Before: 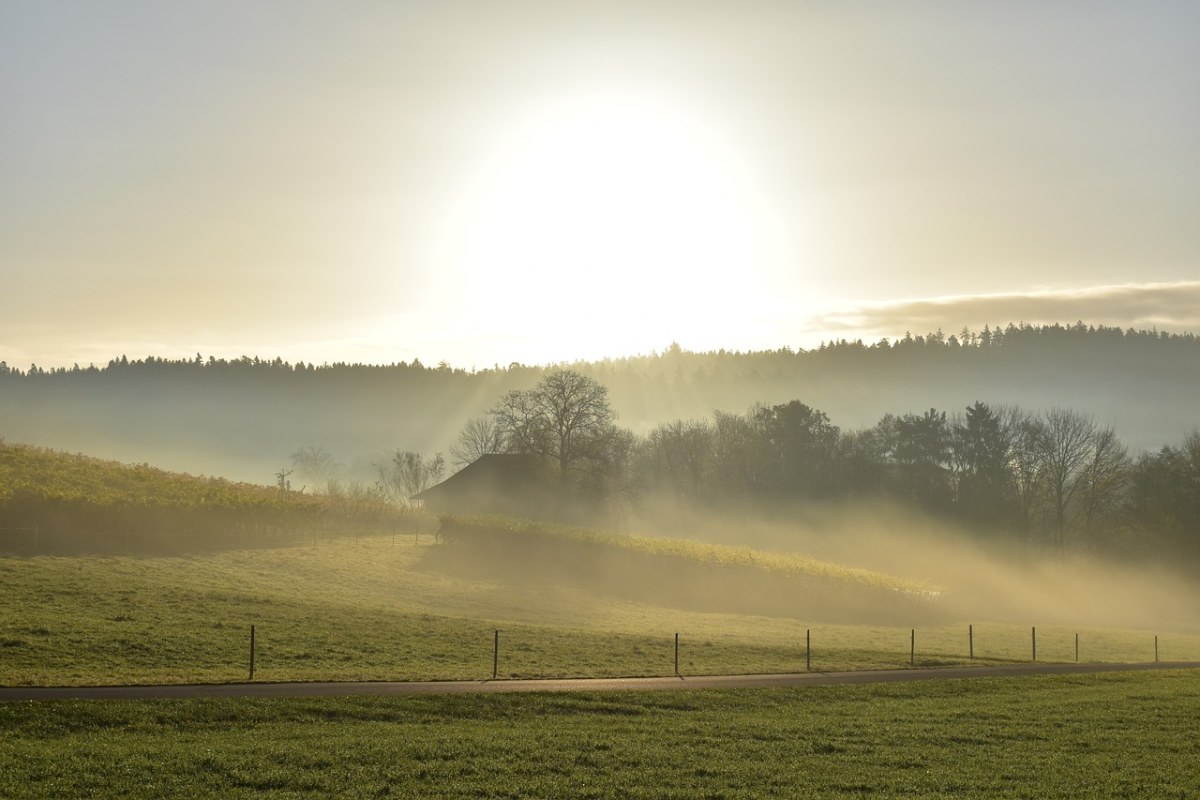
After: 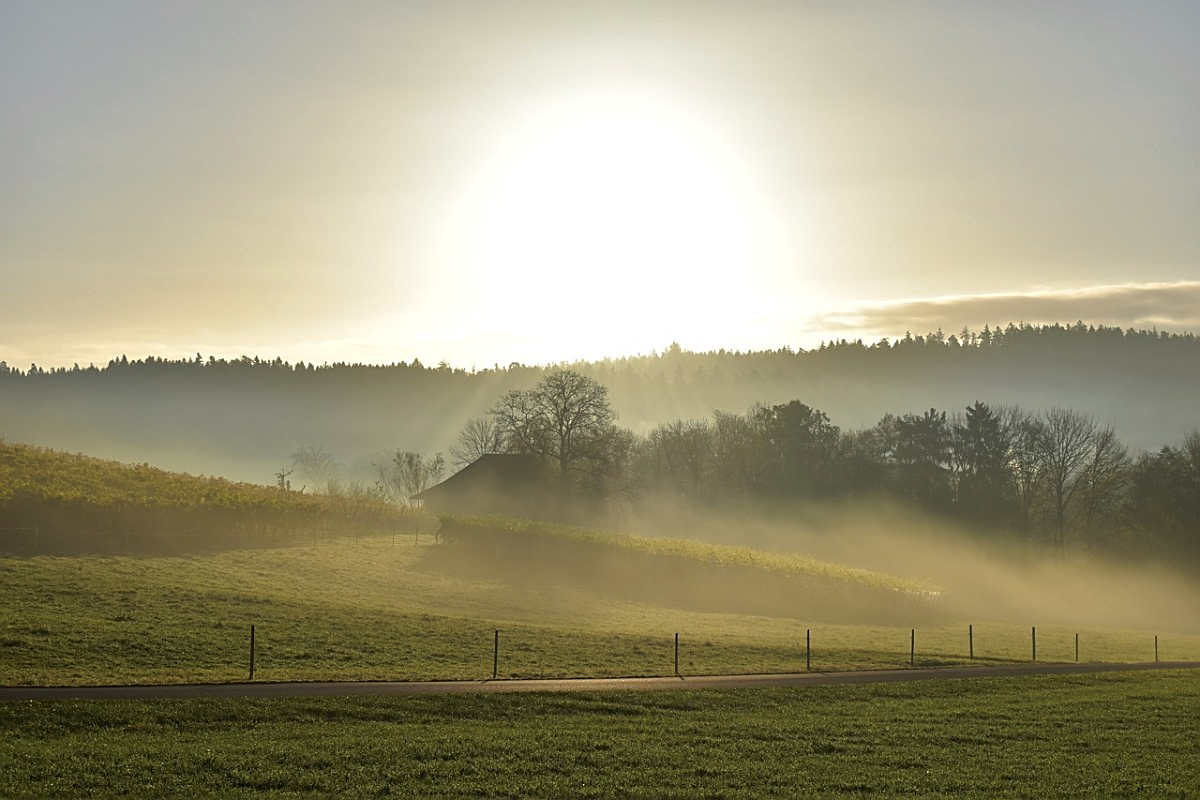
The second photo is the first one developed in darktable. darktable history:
sharpen: on, module defaults
tone curve: curves: ch0 [(0, 0) (0.003, 0.002) (0.011, 0.009) (0.025, 0.021) (0.044, 0.037) (0.069, 0.058) (0.1, 0.084) (0.136, 0.114) (0.177, 0.149) (0.224, 0.188) (0.277, 0.232) (0.335, 0.281) (0.399, 0.341) (0.468, 0.416) (0.543, 0.496) (0.623, 0.574) (0.709, 0.659) (0.801, 0.754) (0.898, 0.876) (1, 1)], preserve colors none
